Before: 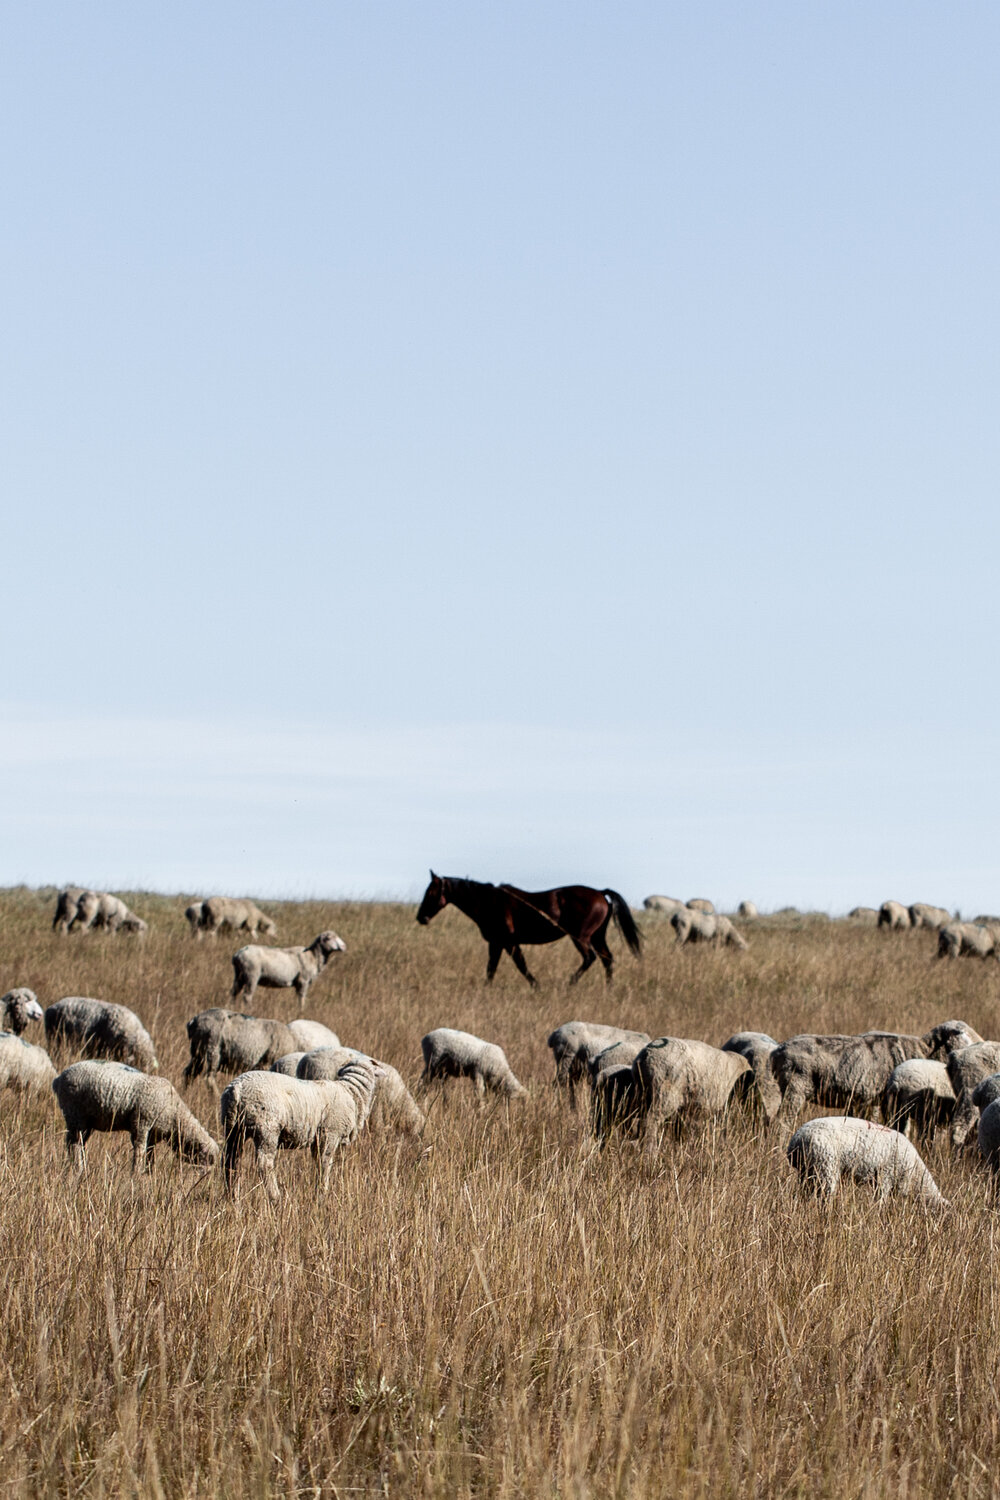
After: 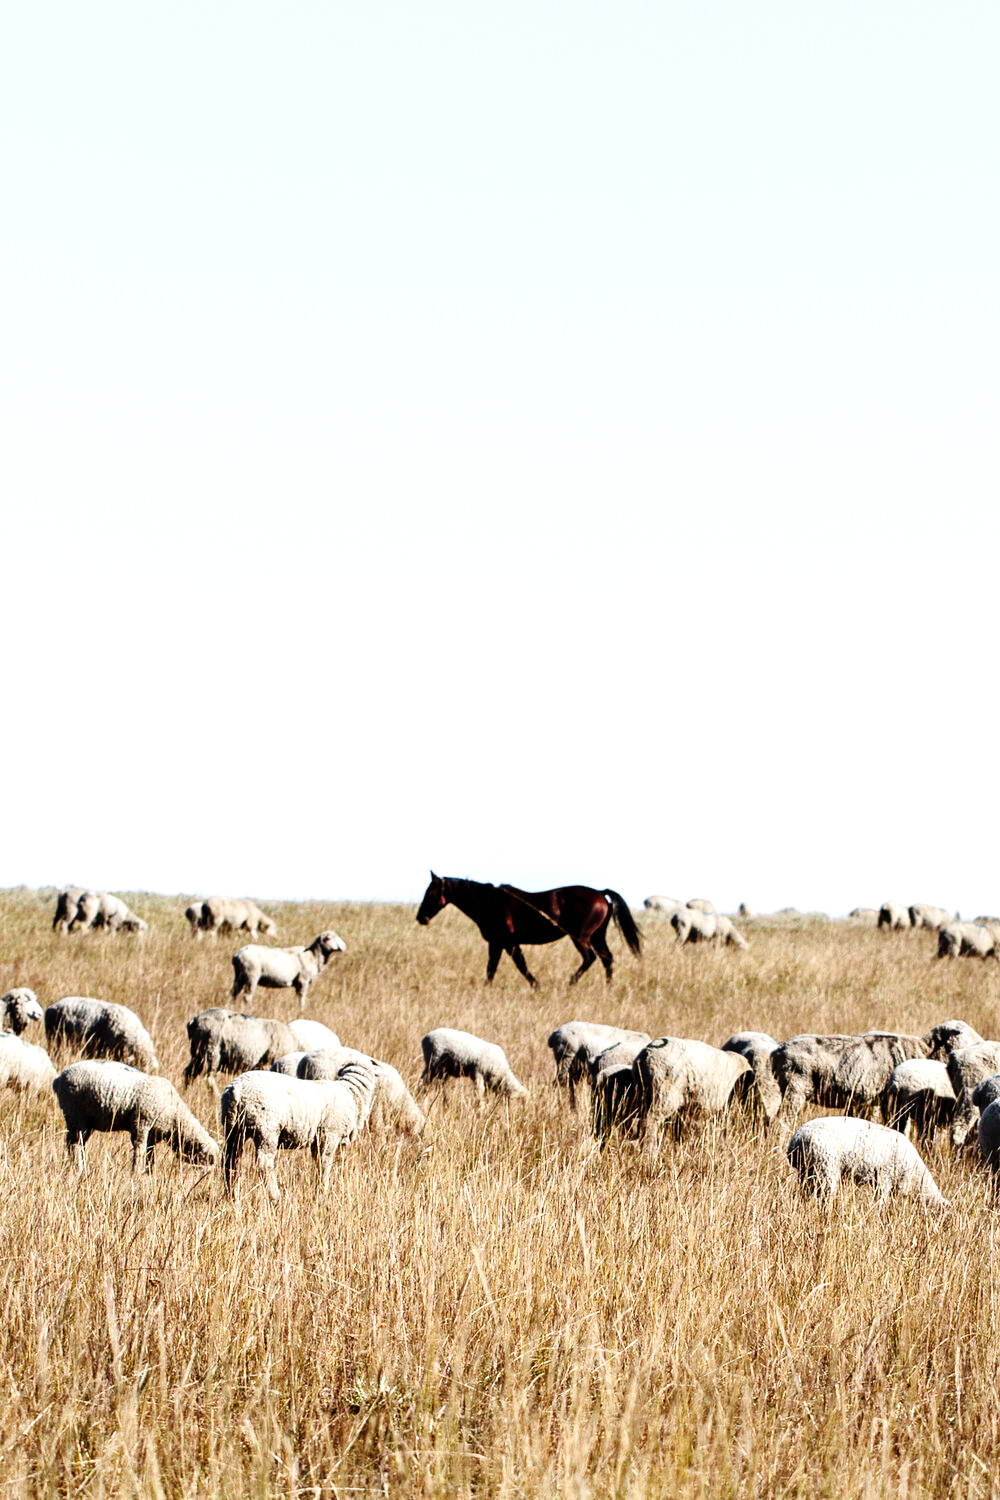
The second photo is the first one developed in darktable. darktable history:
exposure: black level correction 0, exposure 0.7 EV, compensate exposure bias true, compensate highlight preservation false
base curve: curves: ch0 [(0, 0) (0.036, 0.025) (0.121, 0.166) (0.206, 0.329) (0.605, 0.79) (1, 1)], preserve colors none
